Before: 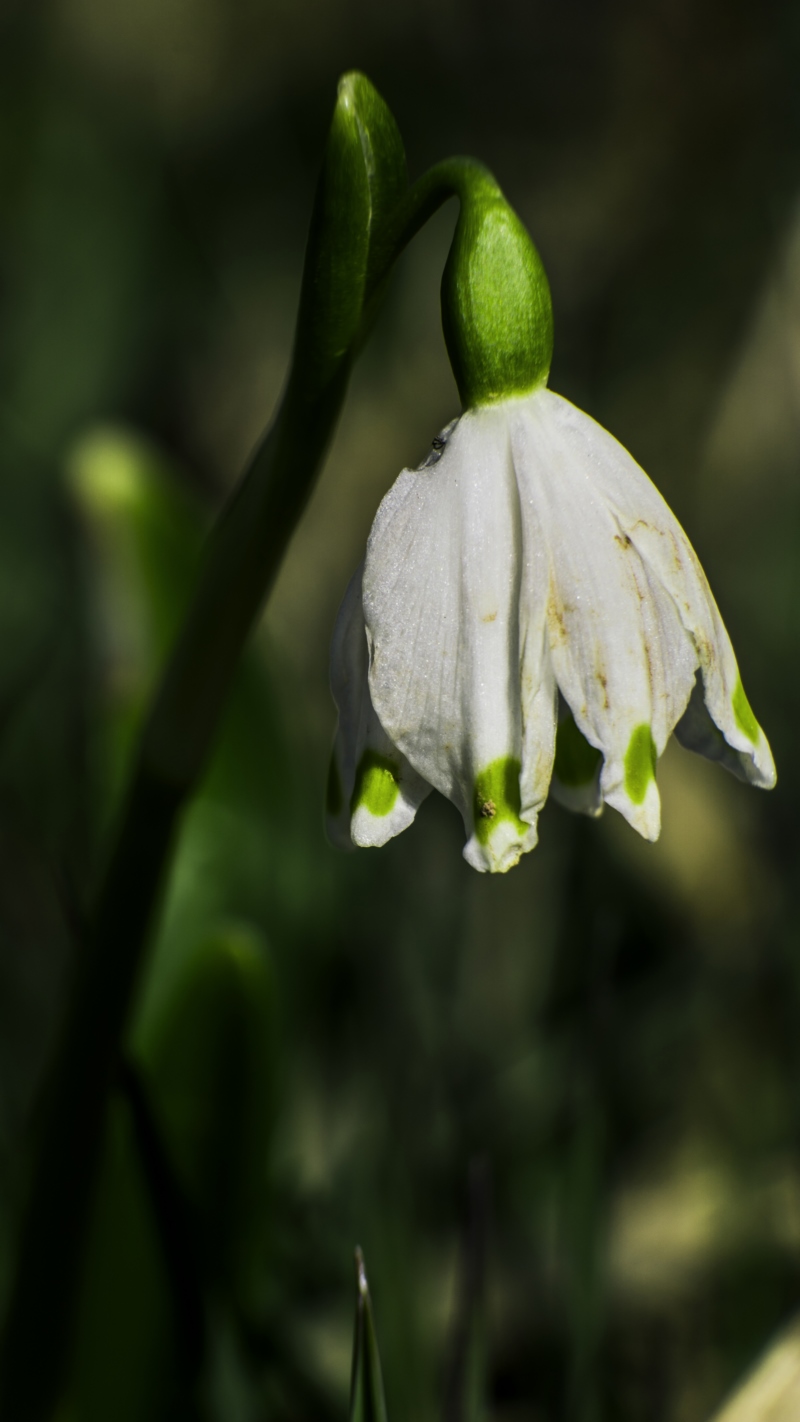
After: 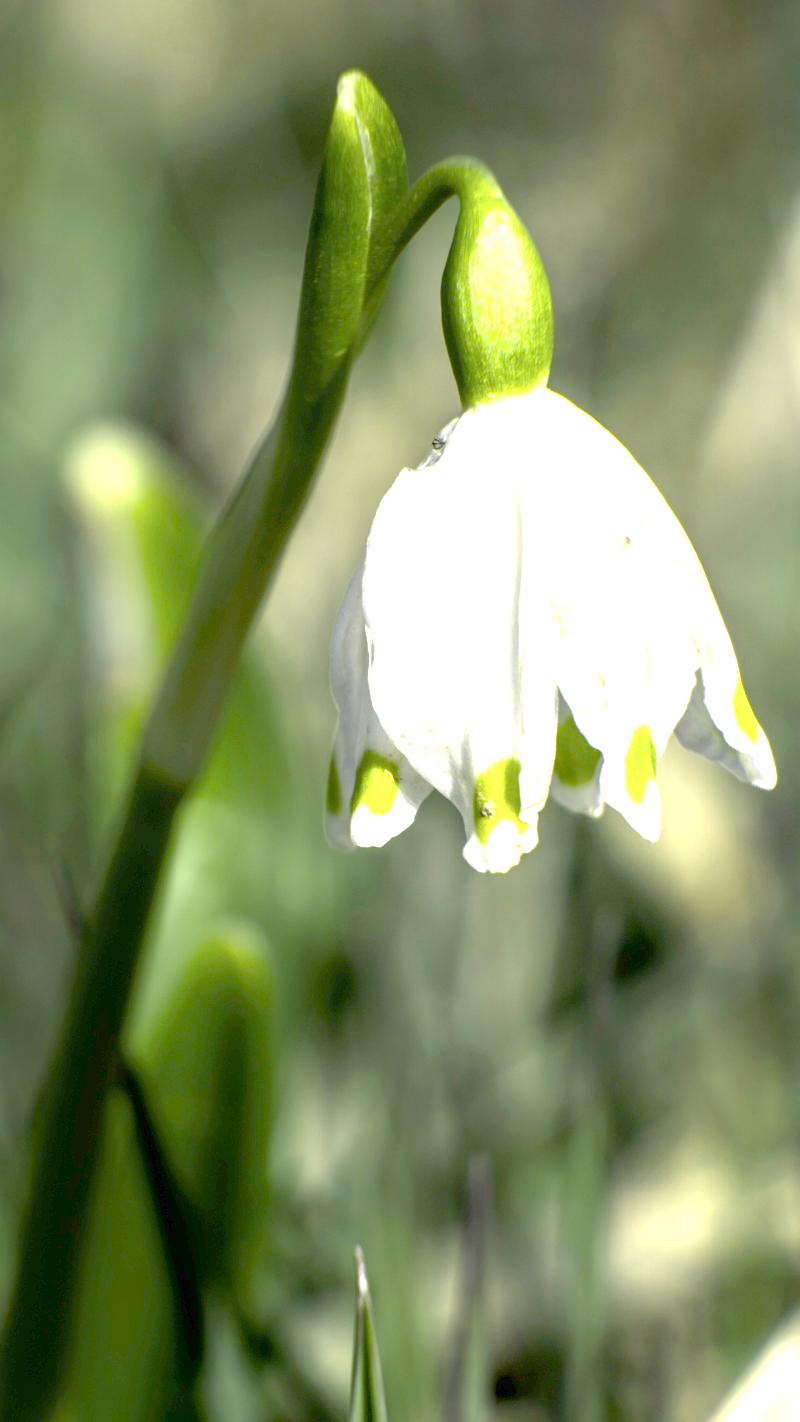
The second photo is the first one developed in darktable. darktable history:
tone equalizer: -8 EV -1.09 EV, -7 EV -0.977 EV, -6 EV -0.858 EV, -5 EV -0.543 EV, -3 EV 0.572 EV, -2 EV 0.837 EV, -1 EV 1 EV, +0 EV 1.07 EV
